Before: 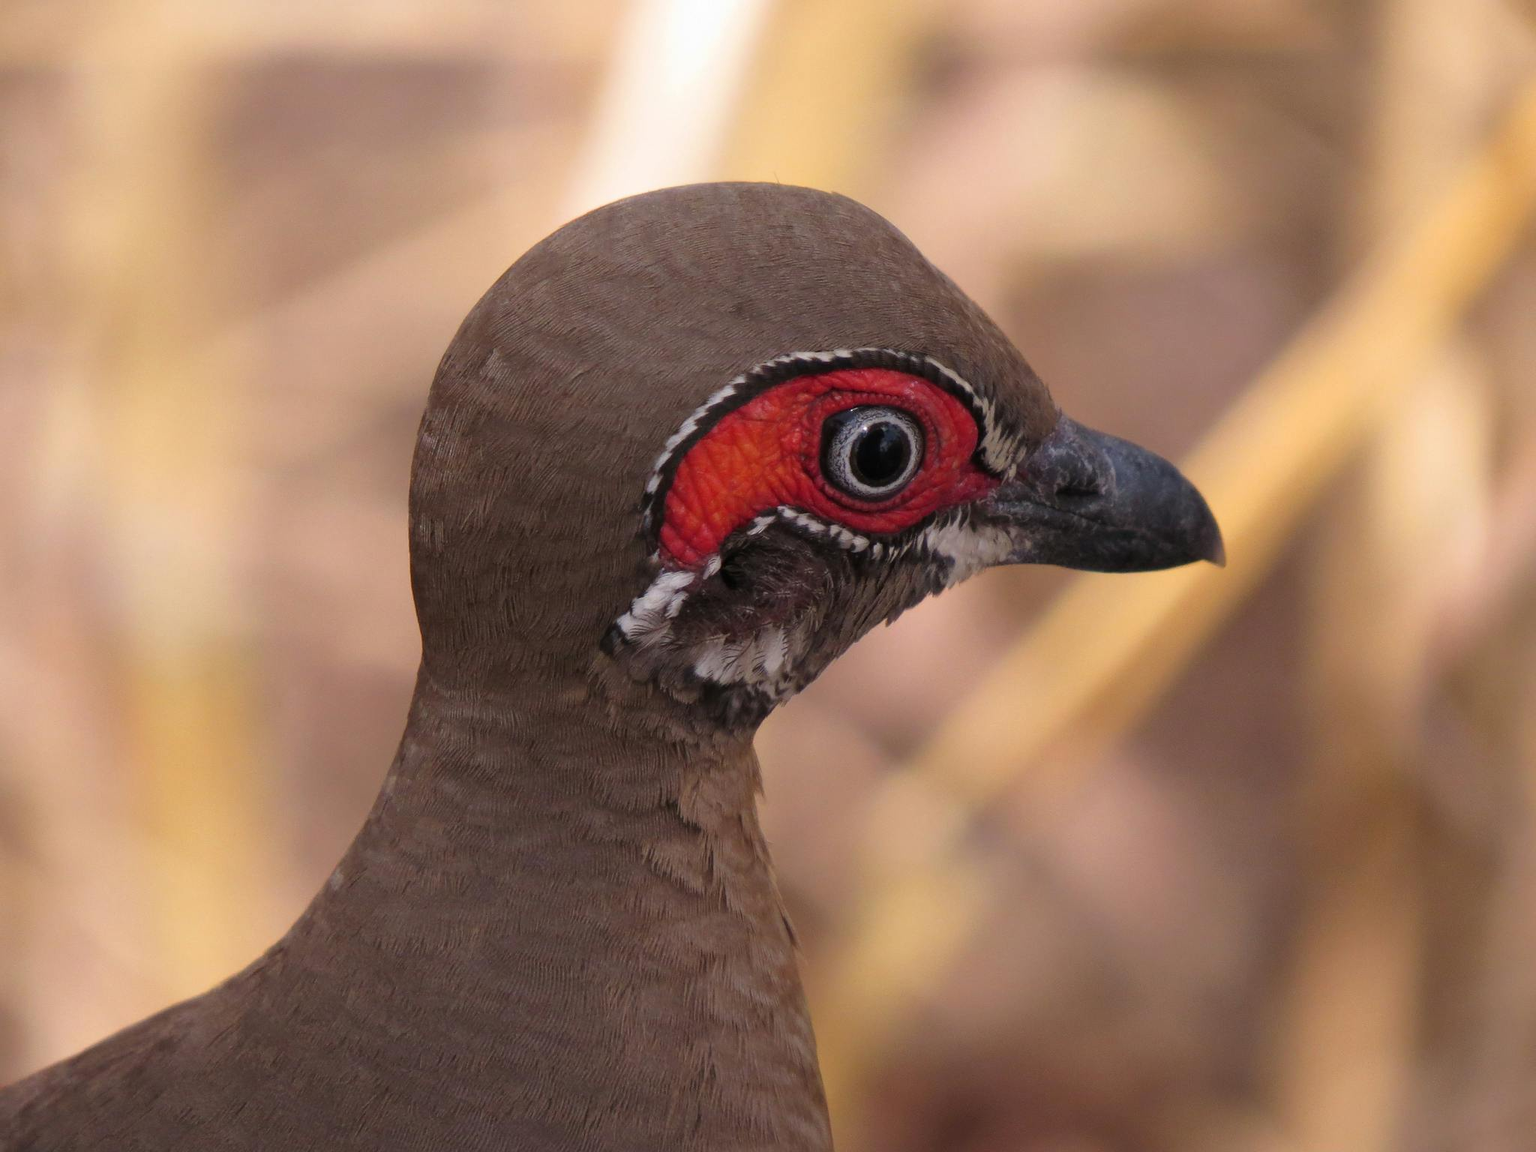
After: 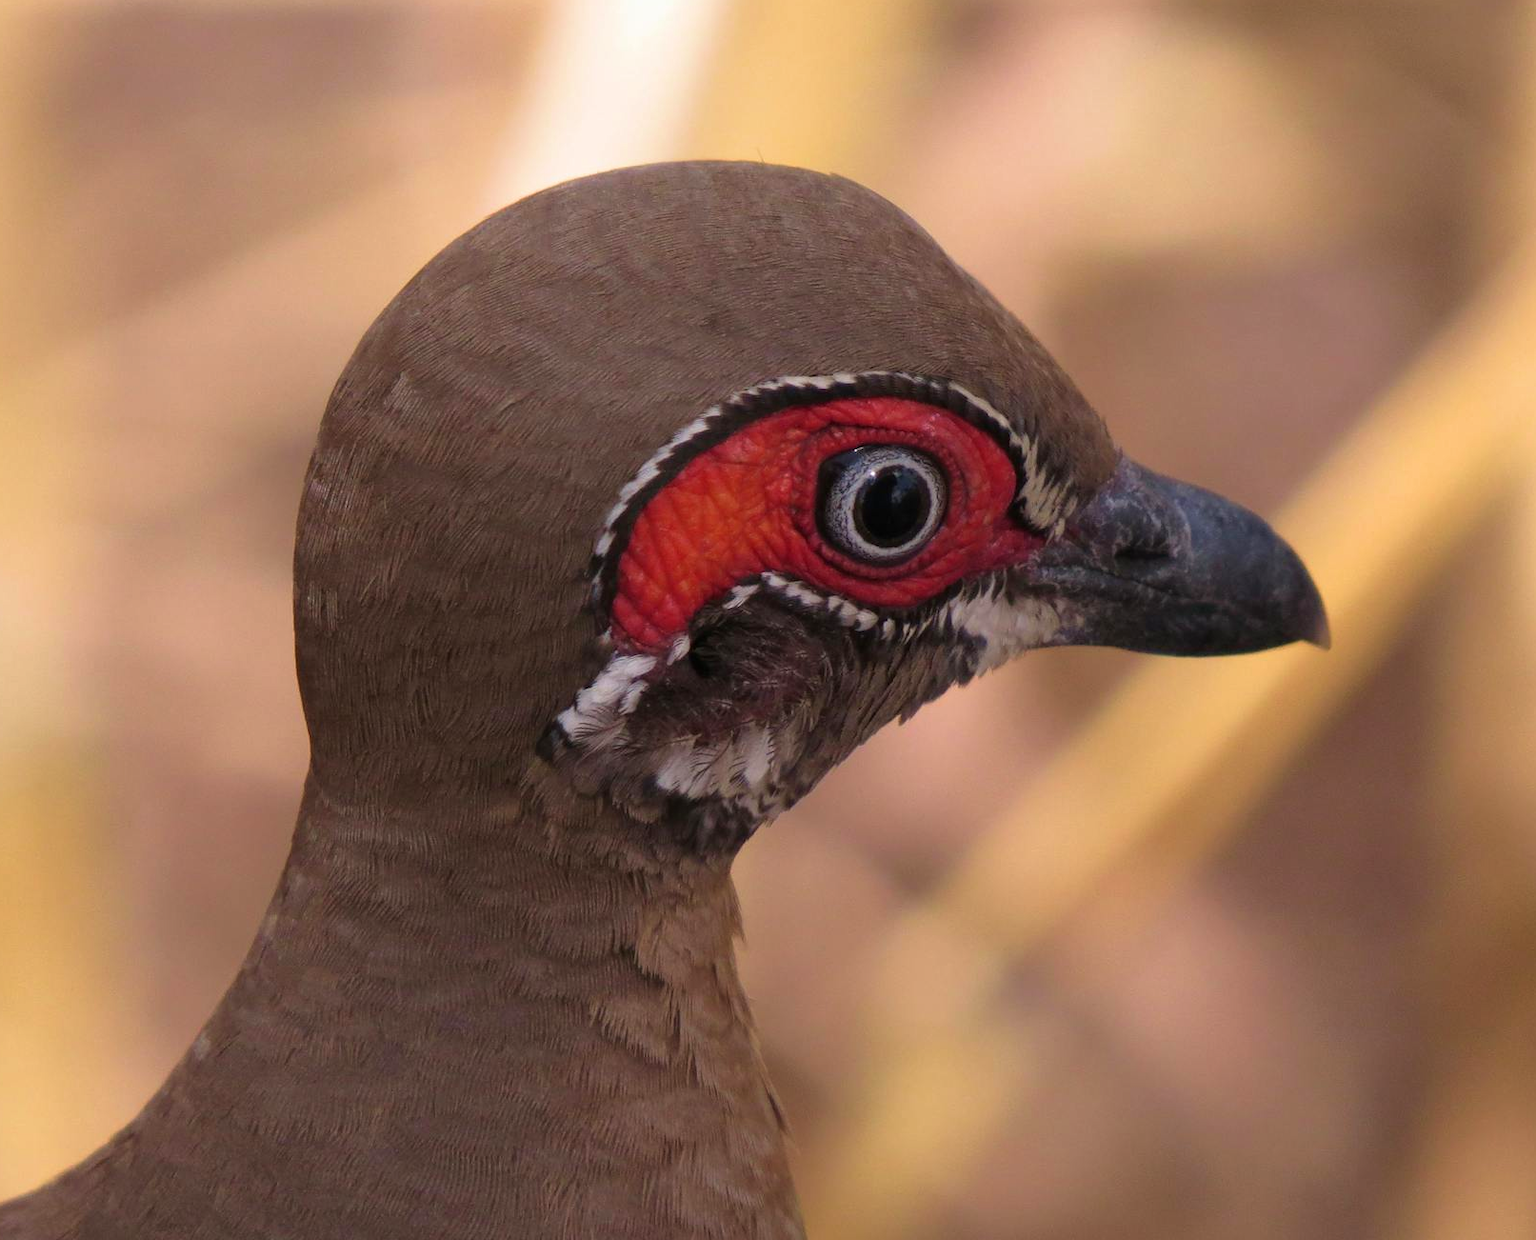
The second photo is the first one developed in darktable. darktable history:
base curve: curves: ch0 [(0, 0) (0.472, 0.455) (1, 1)], preserve colors none
velvia: on, module defaults
crop: left 11.616%, top 4.874%, right 9.582%, bottom 10.295%
